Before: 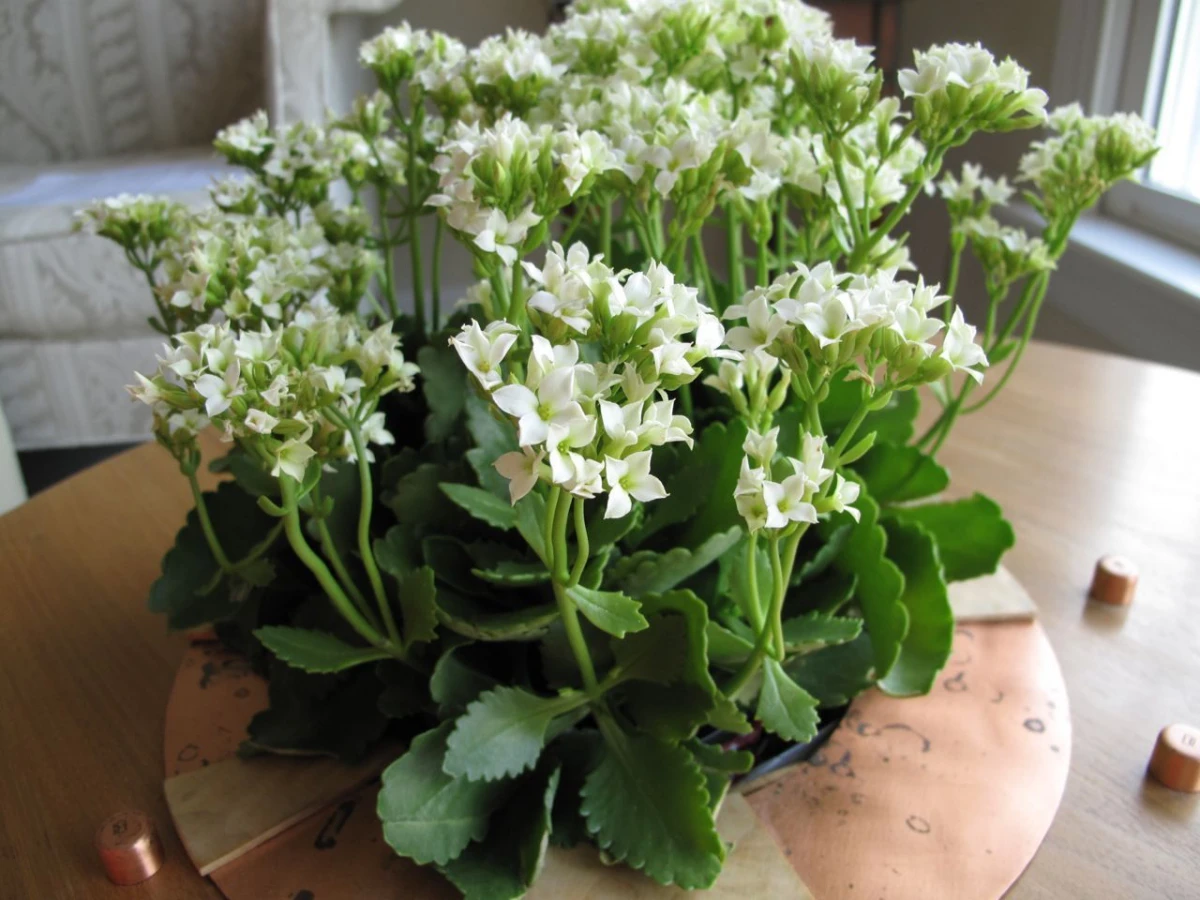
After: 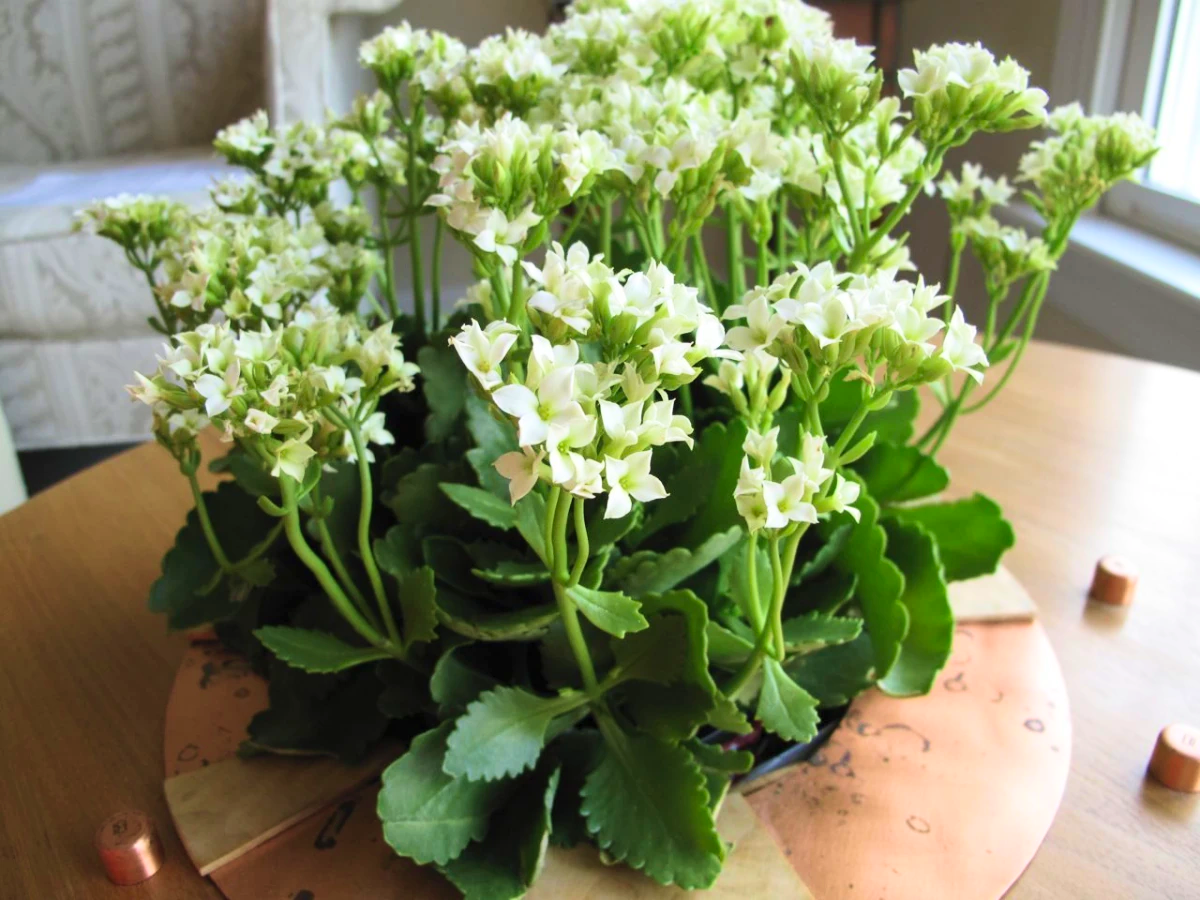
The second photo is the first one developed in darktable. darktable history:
contrast brightness saturation: contrast 0.2, brightness 0.16, saturation 0.22
velvia: on, module defaults
